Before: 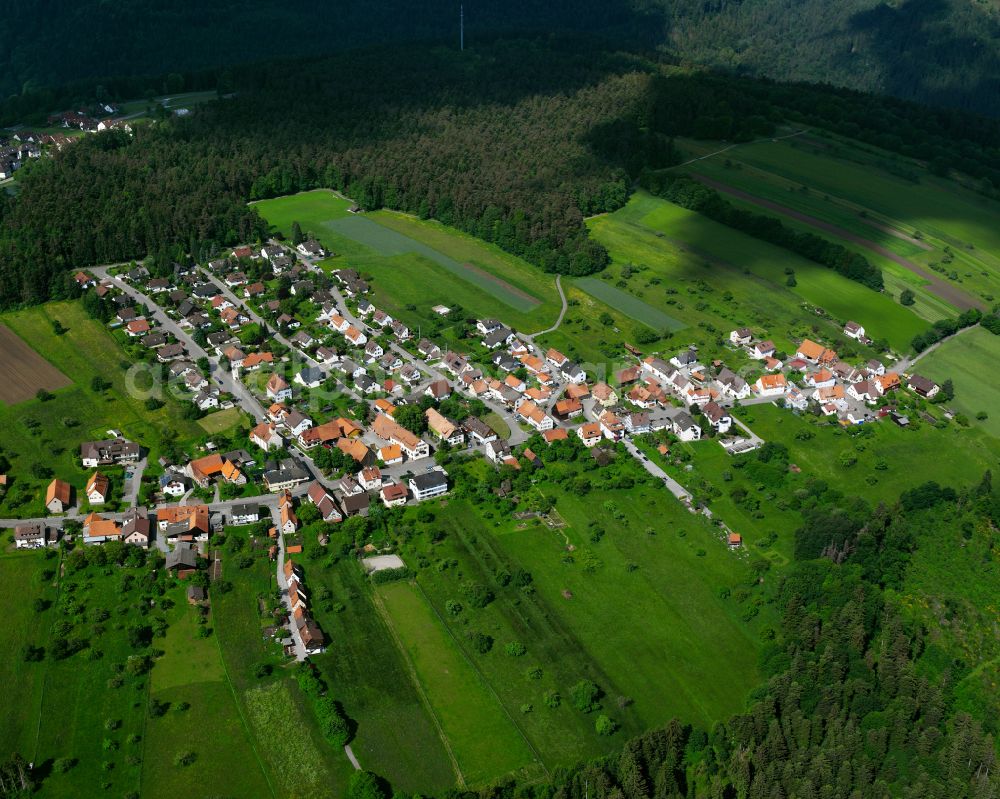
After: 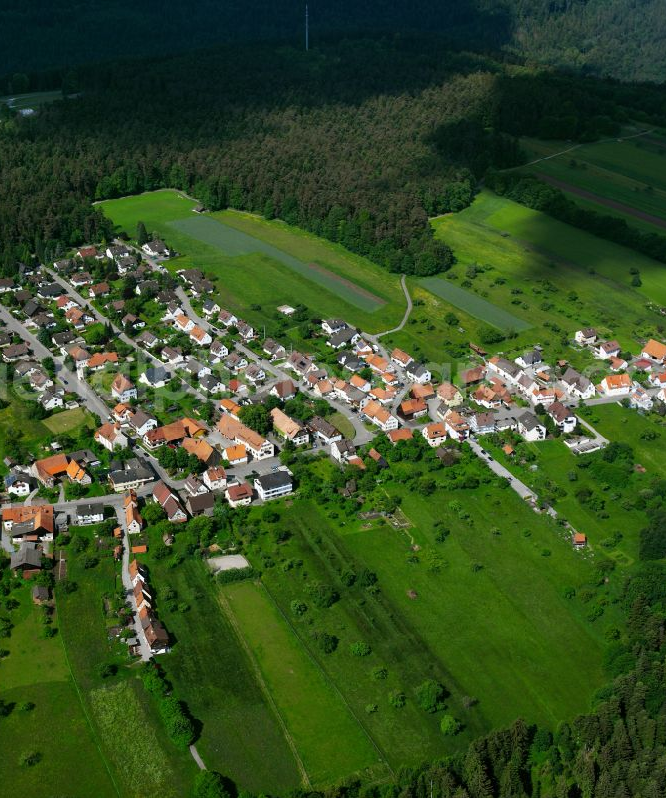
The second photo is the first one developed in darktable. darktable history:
crop and rotate: left 15.593%, right 17.784%
